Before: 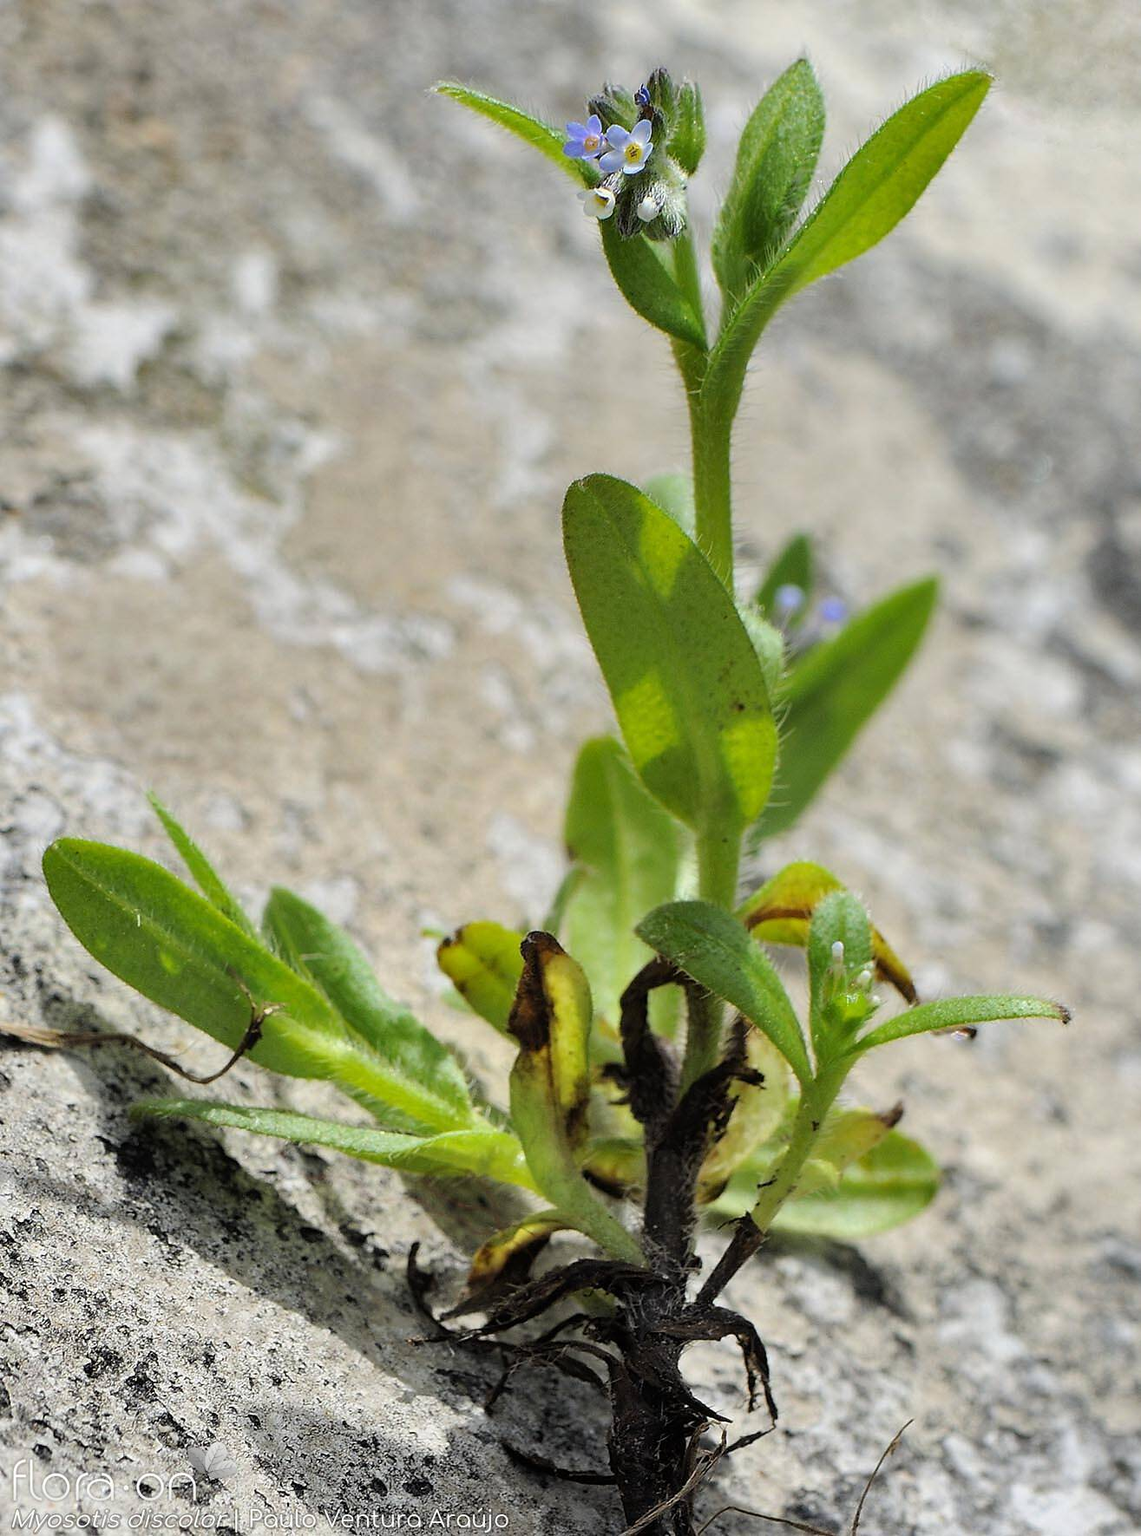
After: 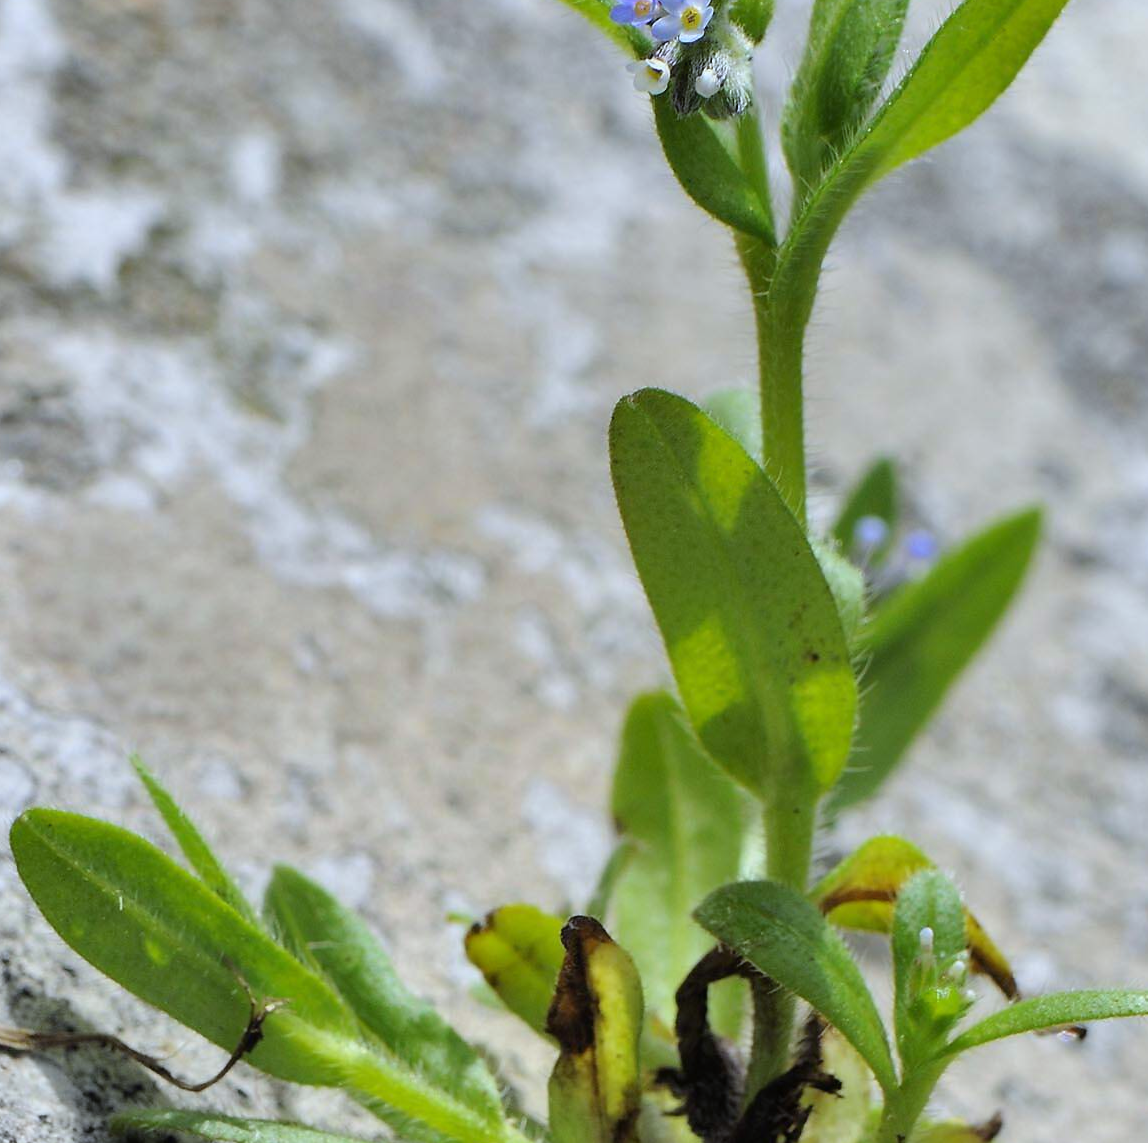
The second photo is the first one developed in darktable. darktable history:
crop: left 3.015%, top 8.969%, right 9.647%, bottom 26.457%
contrast equalizer: y [[0.5 ×4, 0.467, 0.376], [0.5 ×6], [0.5 ×6], [0 ×6], [0 ×6]]
white balance: red 0.954, blue 1.079
